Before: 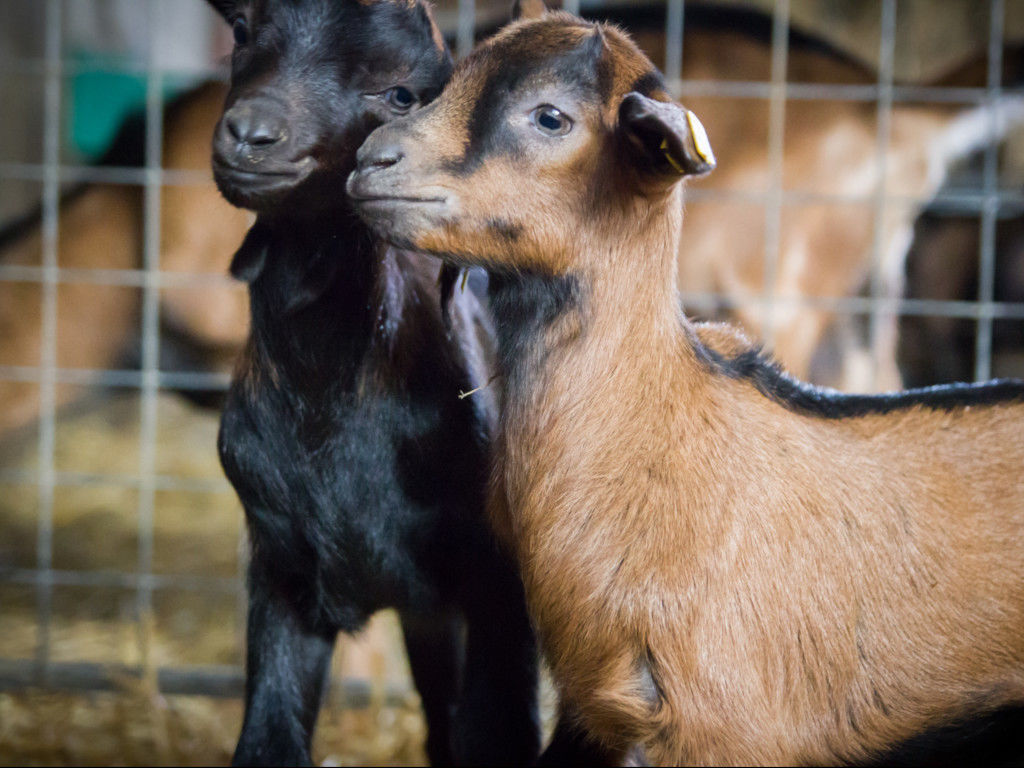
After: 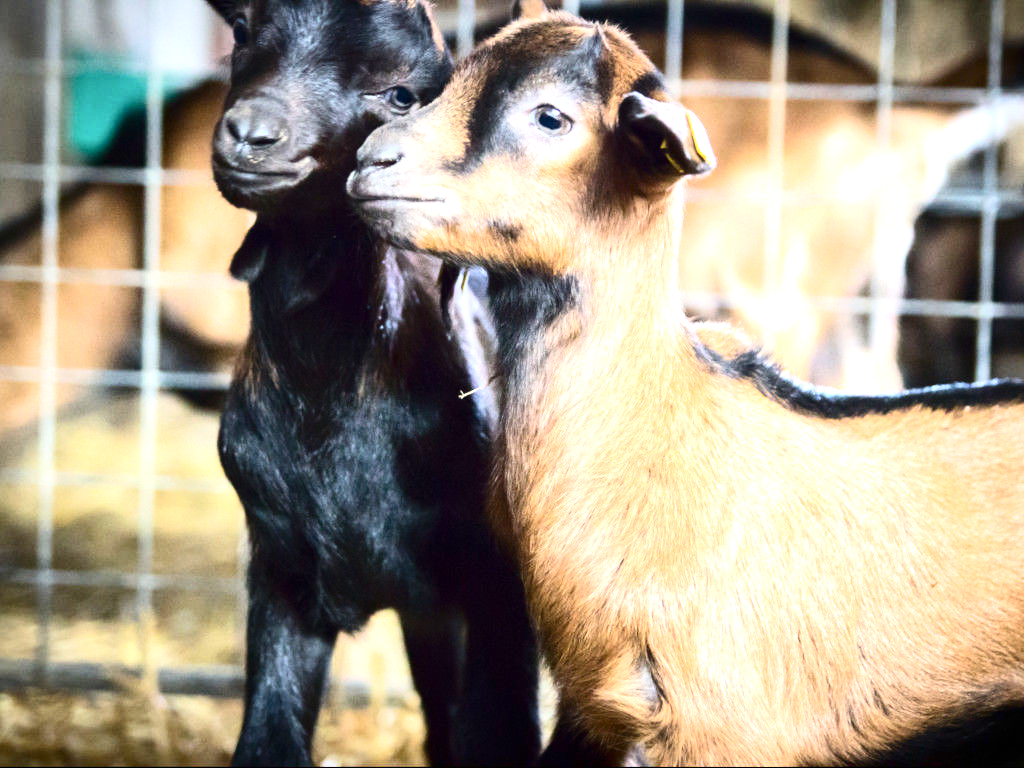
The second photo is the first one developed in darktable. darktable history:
levels: gray 50.82%
exposure: black level correction 0, exposure 1.28 EV, compensate highlight preservation false
contrast brightness saturation: contrast 0.291
